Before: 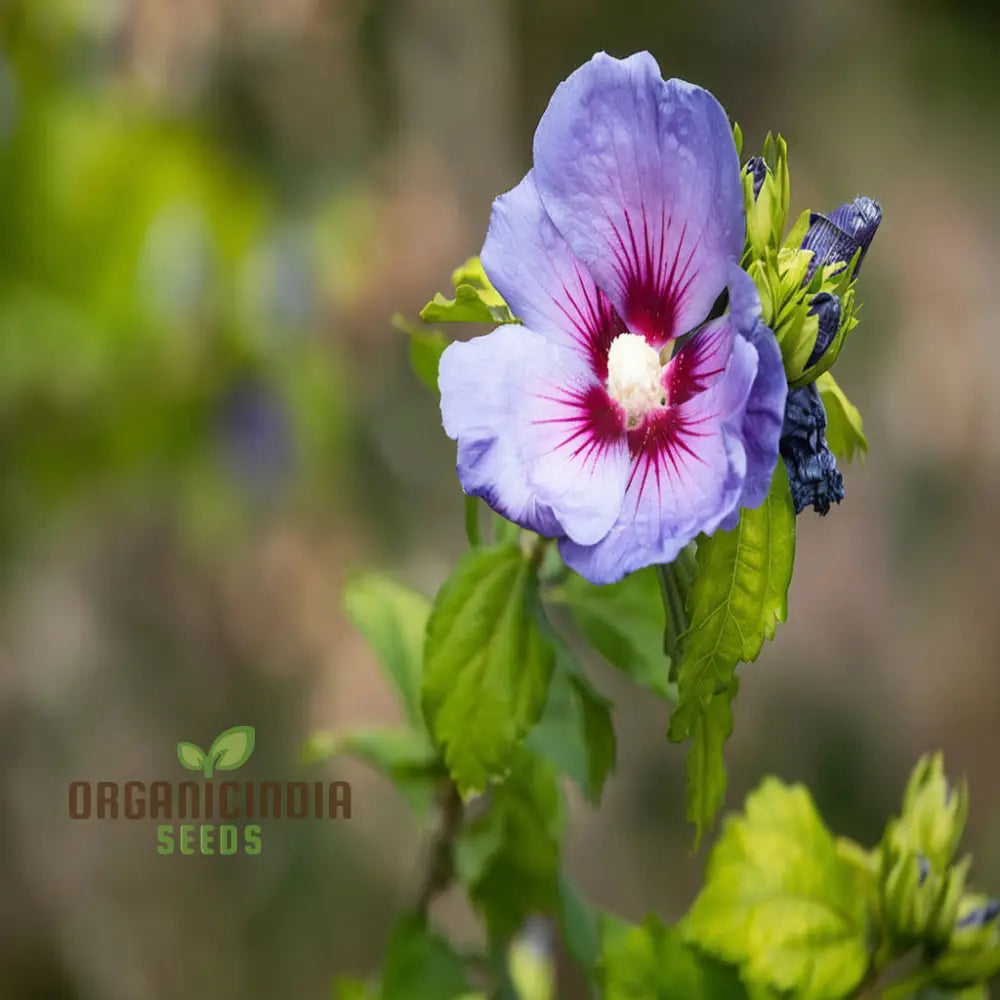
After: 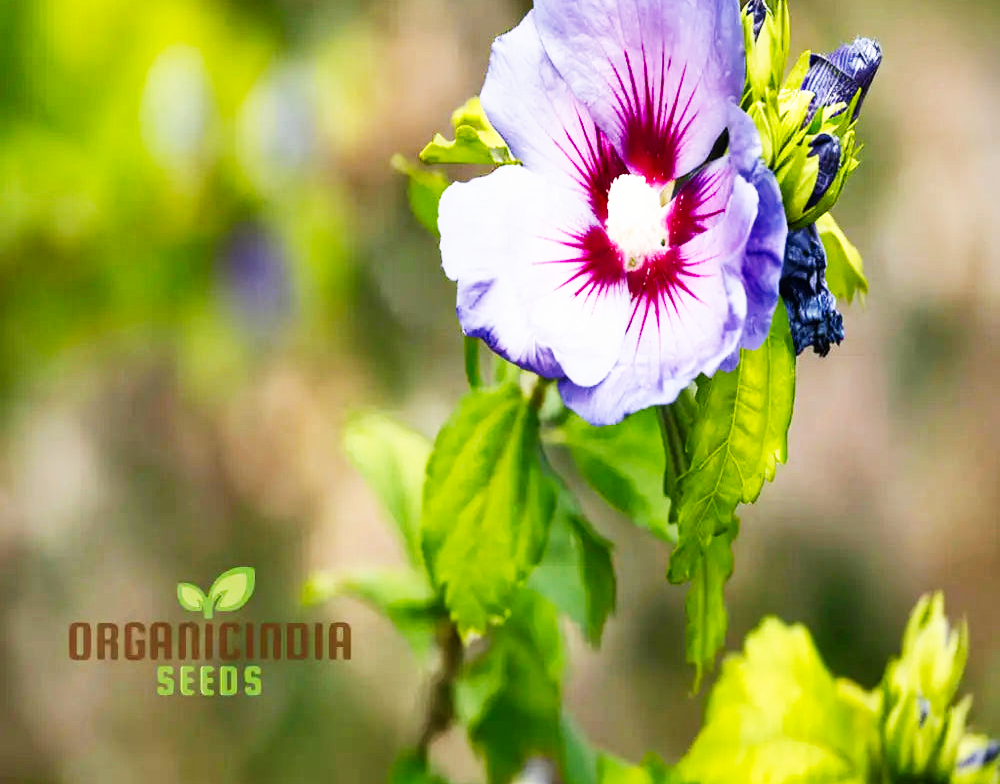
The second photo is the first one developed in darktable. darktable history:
crop and rotate: top 15.995%, bottom 5.544%
base curve: curves: ch0 [(0, 0) (0.007, 0.004) (0.027, 0.03) (0.046, 0.07) (0.207, 0.54) (0.442, 0.872) (0.673, 0.972) (1, 1)], preserve colors none
shadows and highlights: soften with gaussian
